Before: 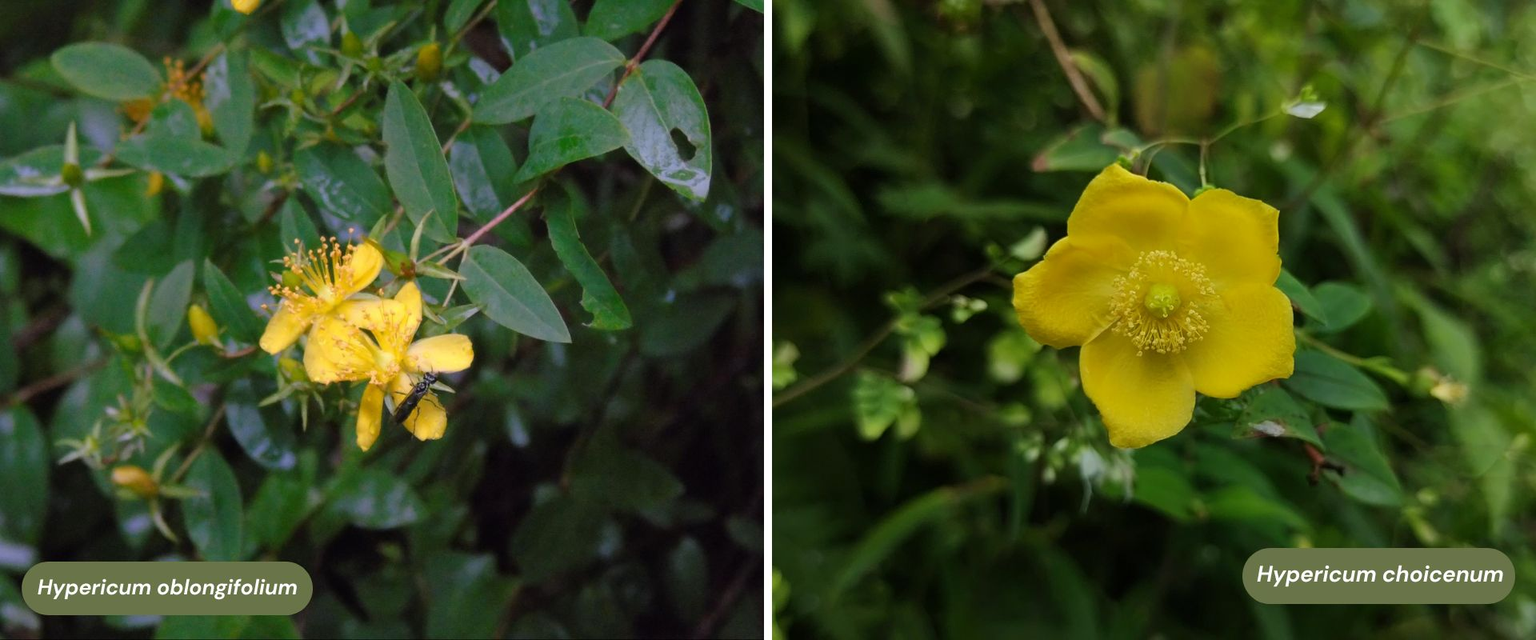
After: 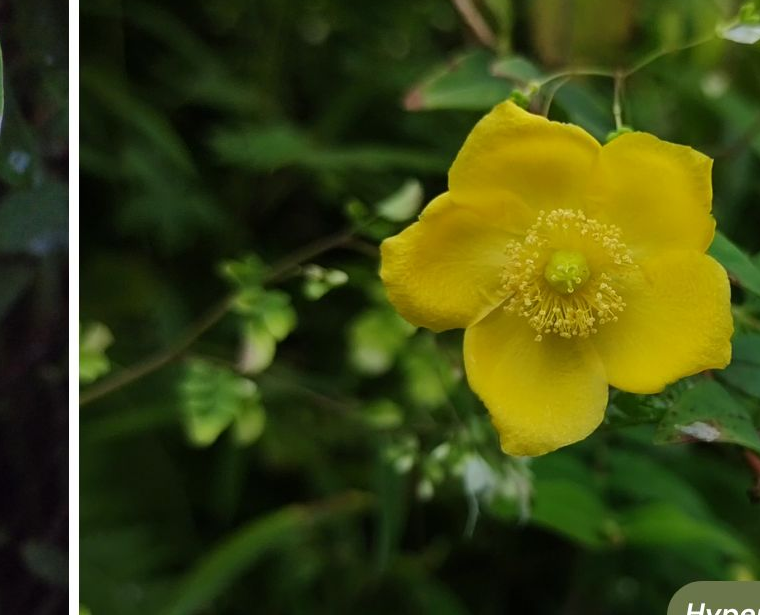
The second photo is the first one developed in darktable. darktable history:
crop: left 46.157%, top 13.116%, right 14.211%, bottom 9.979%
